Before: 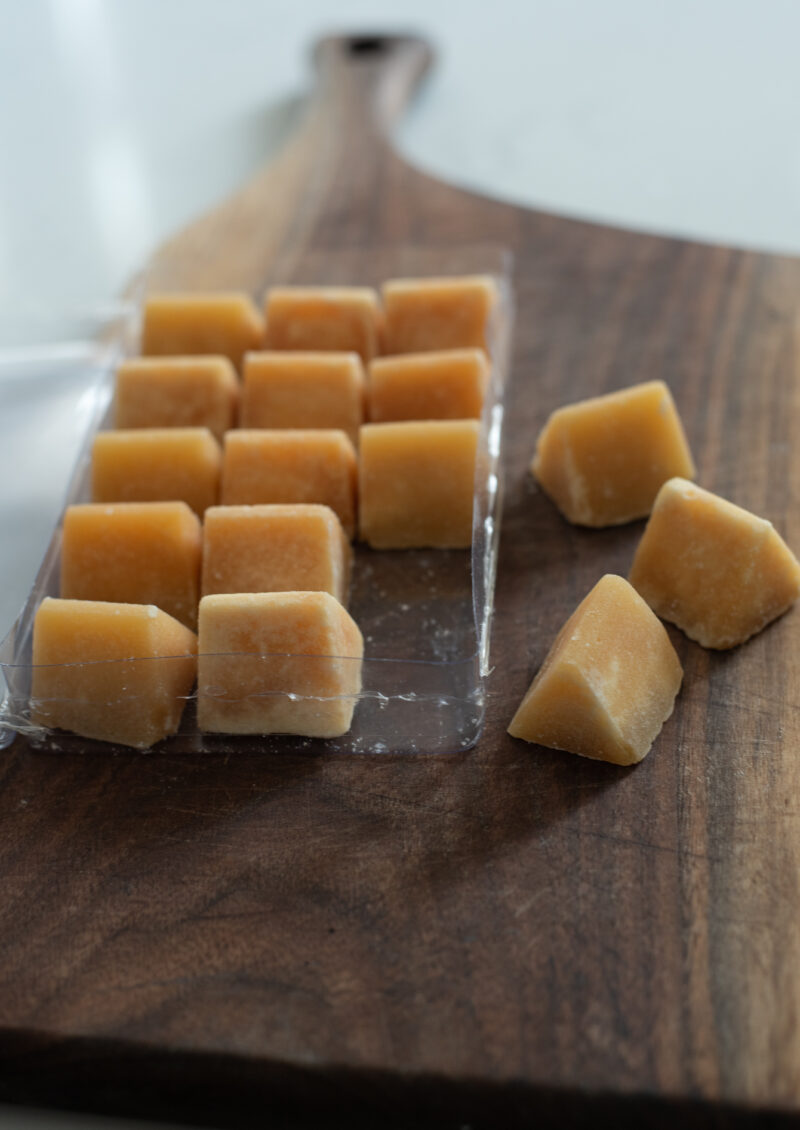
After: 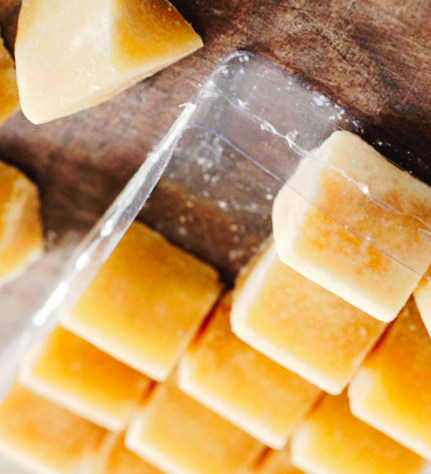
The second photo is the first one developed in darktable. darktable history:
base curve: curves: ch0 [(0, 0) (0.007, 0.004) (0.027, 0.03) (0.046, 0.07) (0.207, 0.54) (0.442, 0.872) (0.673, 0.972) (1, 1)], preserve colors none
tone curve: curves: ch0 [(0, 0) (0.003, 0.021) (0.011, 0.033) (0.025, 0.059) (0.044, 0.097) (0.069, 0.141) (0.1, 0.186) (0.136, 0.237) (0.177, 0.298) (0.224, 0.378) (0.277, 0.47) (0.335, 0.542) (0.399, 0.605) (0.468, 0.678) (0.543, 0.724) (0.623, 0.787) (0.709, 0.829) (0.801, 0.875) (0.898, 0.912) (1, 1)], preserve colors none
crop and rotate: angle 147.4°, left 9.142%, top 15.587%, right 4.373%, bottom 17.116%
